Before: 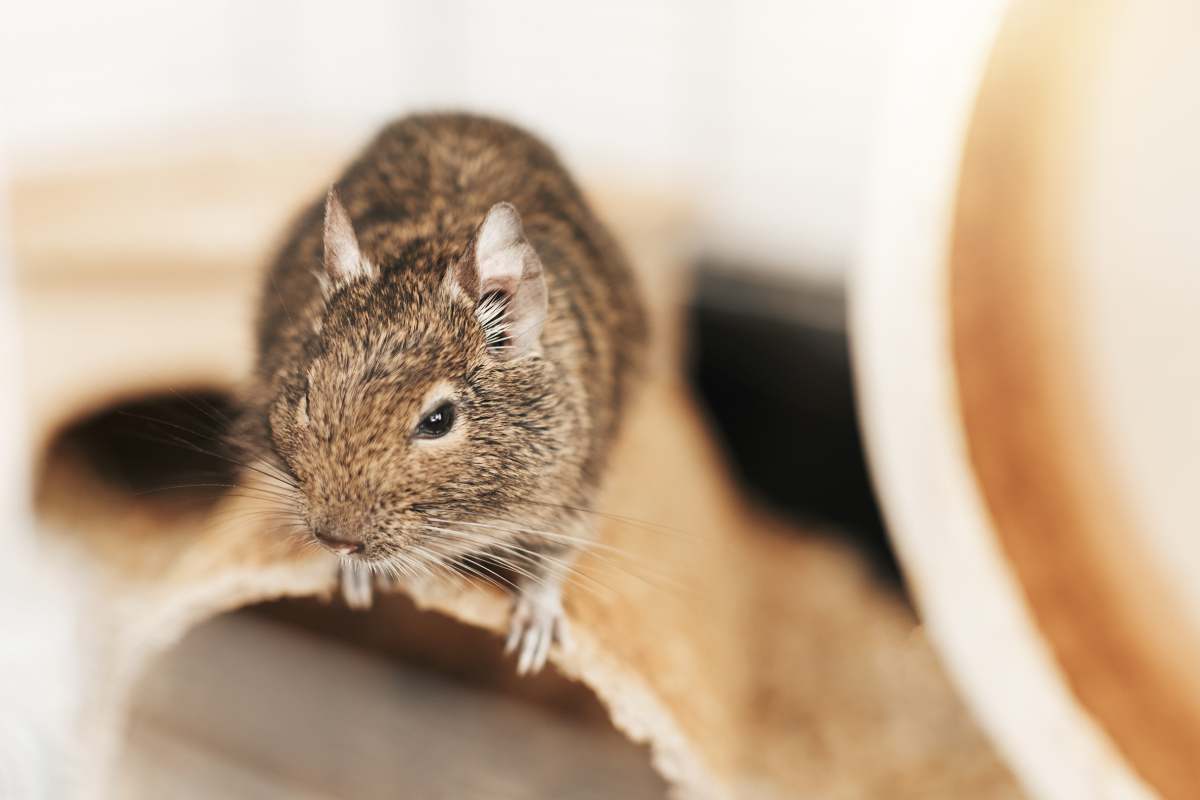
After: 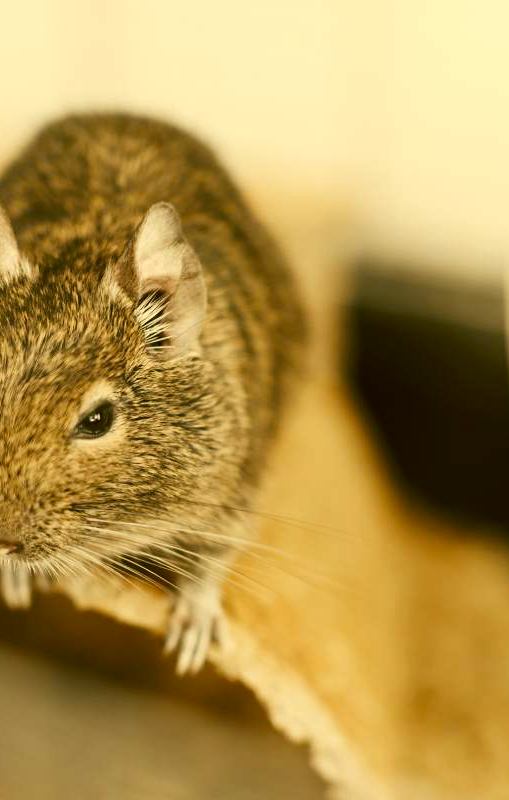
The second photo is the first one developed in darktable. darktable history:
color correction: highlights a* 0.15, highlights b* 28.96, shadows a* -0.308, shadows b* 21.81
crop: left 28.483%, right 29.092%
